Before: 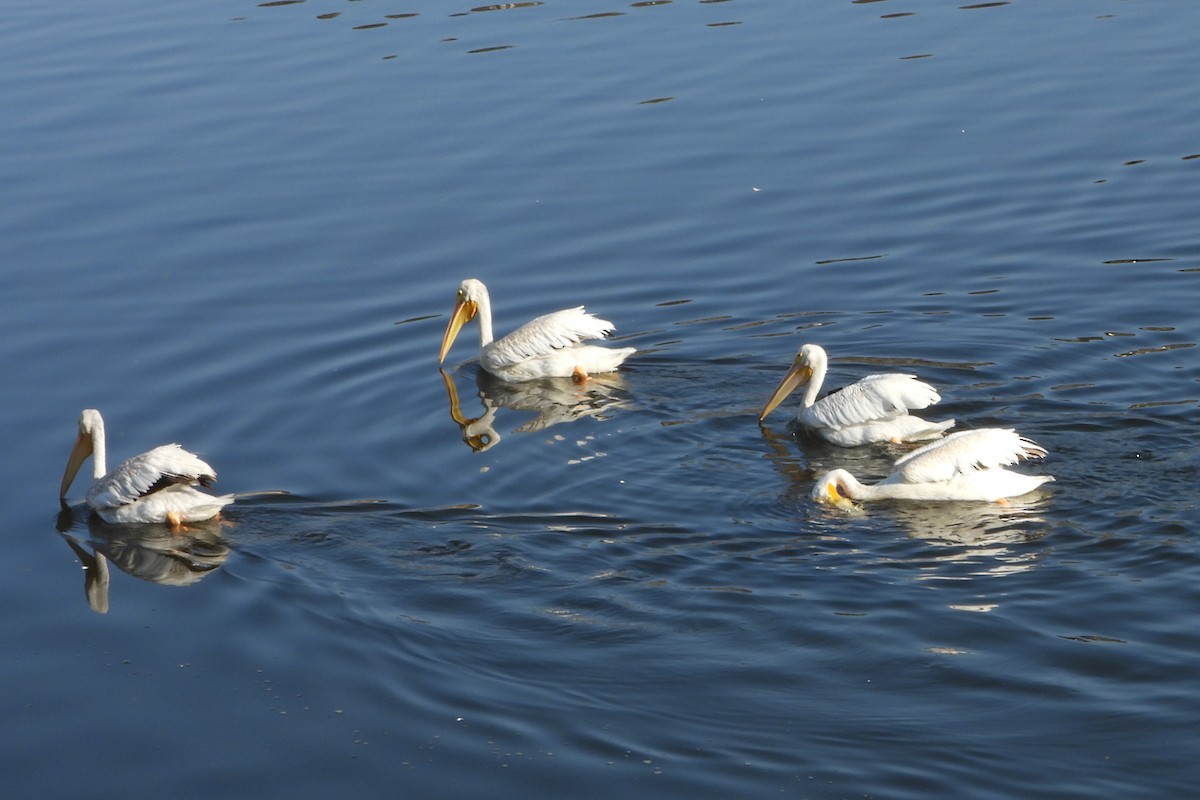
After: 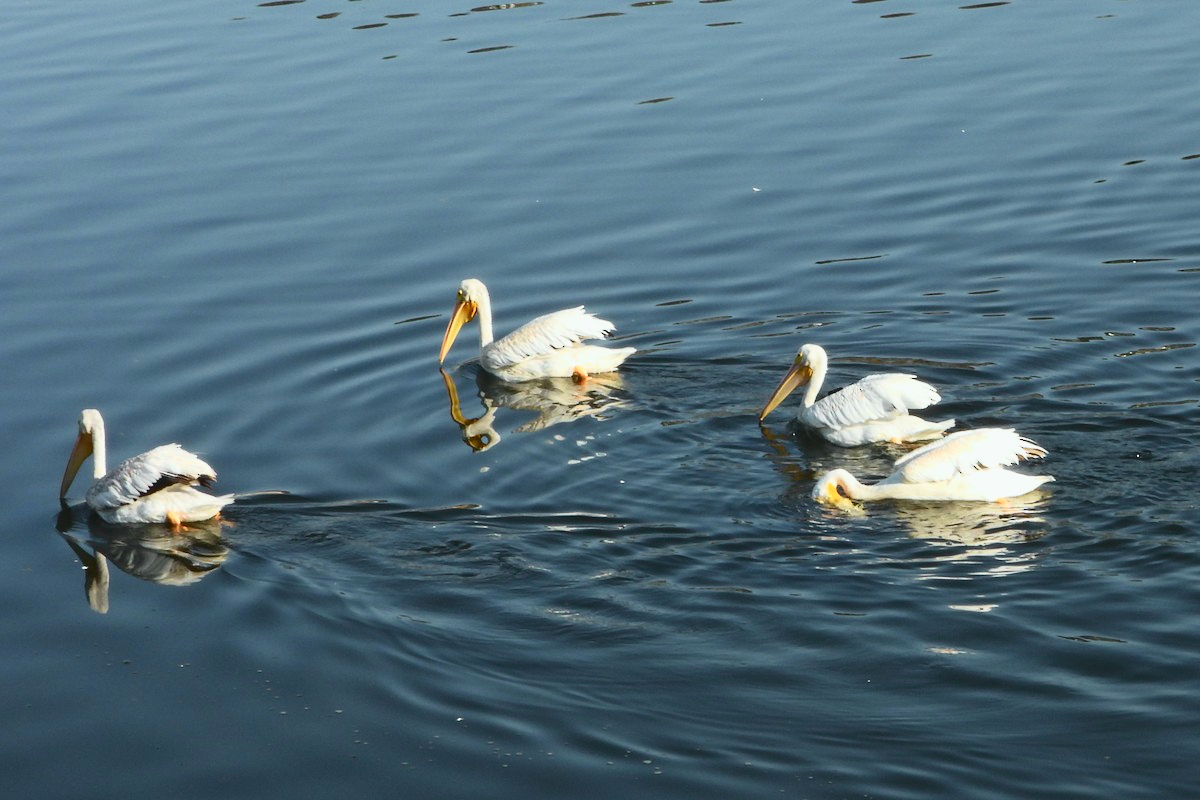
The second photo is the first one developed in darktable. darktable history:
contrast brightness saturation: contrast 0.013, saturation -0.05
tone curve: curves: ch0 [(0, 0.028) (0.037, 0.05) (0.123, 0.108) (0.19, 0.164) (0.269, 0.247) (0.475, 0.533) (0.595, 0.695) (0.718, 0.823) (0.855, 0.913) (1, 0.982)]; ch1 [(0, 0) (0.243, 0.245) (0.427, 0.41) (0.493, 0.481) (0.505, 0.502) (0.536, 0.545) (0.56, 0.582) (0.611, 0.644) (0.769, 0.807) (1, 1)]; ch2 [(0, 0) (0.249, 0.216) (0.349, 0.321) (0.424, 0.442) (0.476, 0.483) (0.498, 0.499) (0.517, 0.519) (0.532, 0.55) (0.569, 0.608) (0.614, 0.661) (0.706, 0.75) (0.808, 0.809) (0.991, 0.968)], color space Lab, independent channels, preserve colors none
